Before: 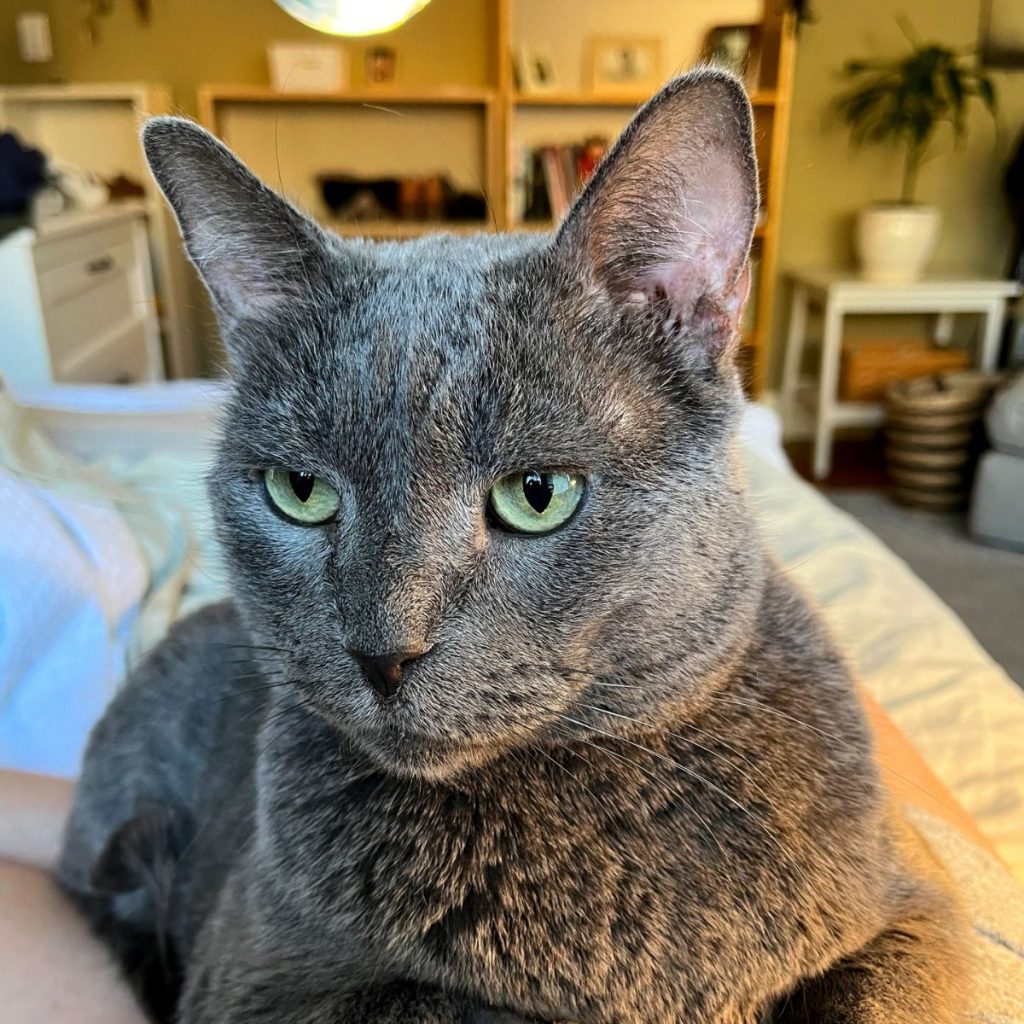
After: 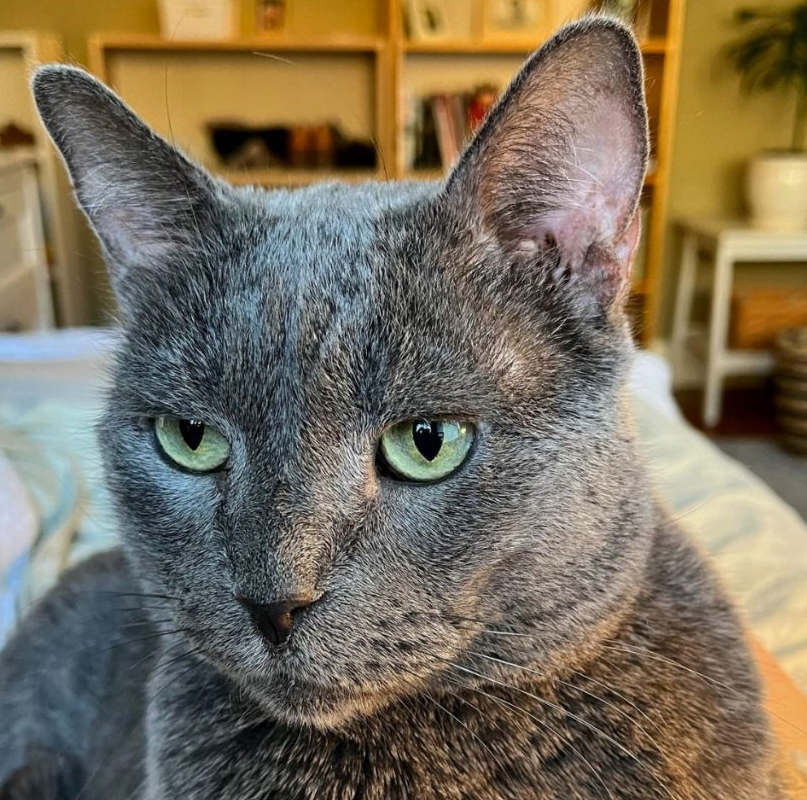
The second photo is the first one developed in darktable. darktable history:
crop and rotate: left 10.77%, top 5.1%, right 10.41%, bottom 16.76%
shadows and highlights: shadows 43.71, white point adjustment -1.46, soften with gaussian
